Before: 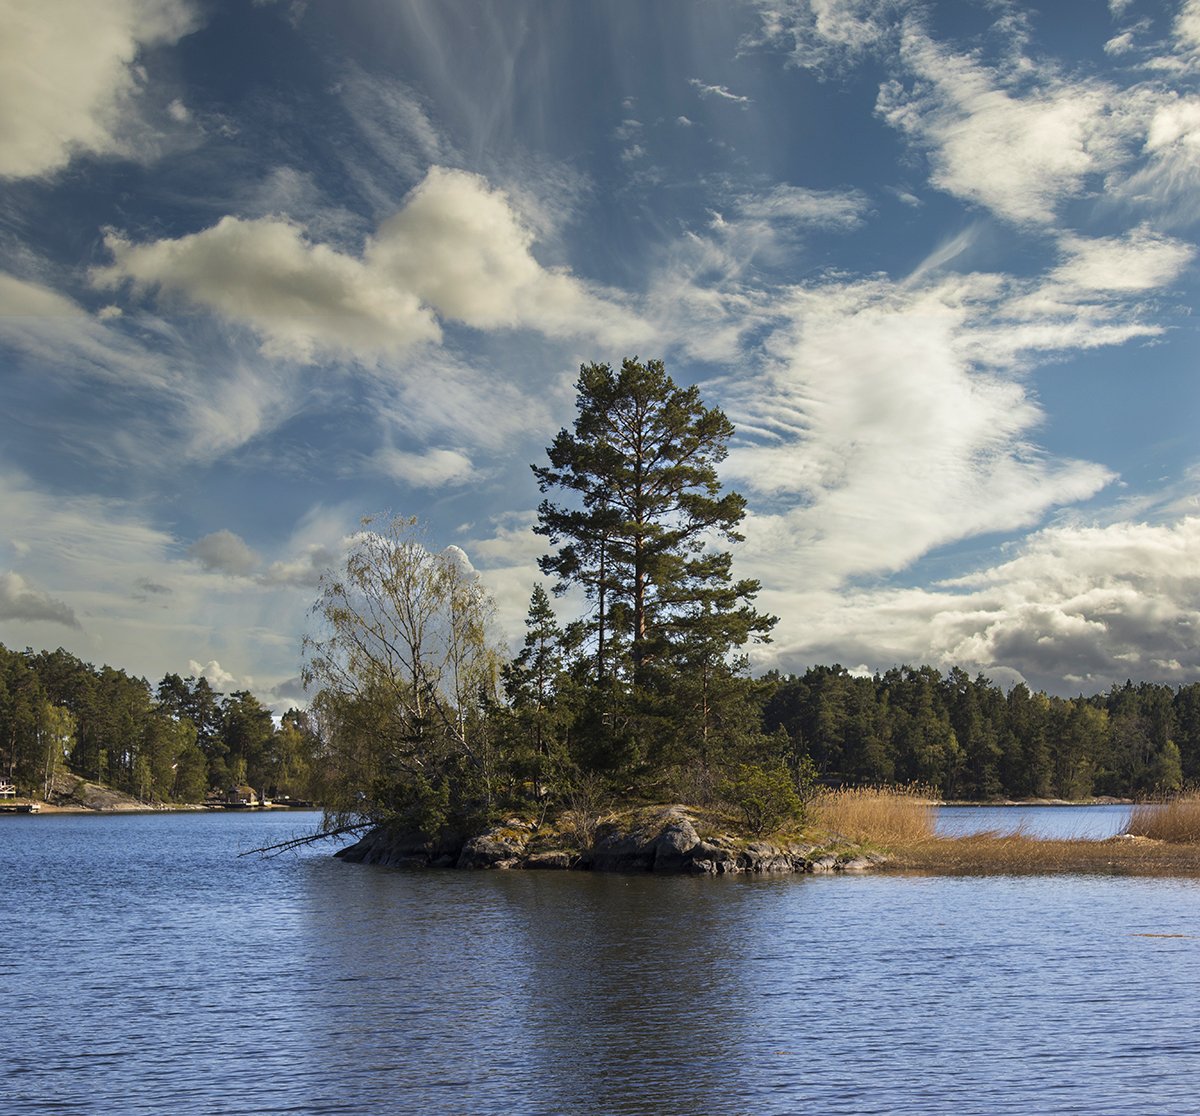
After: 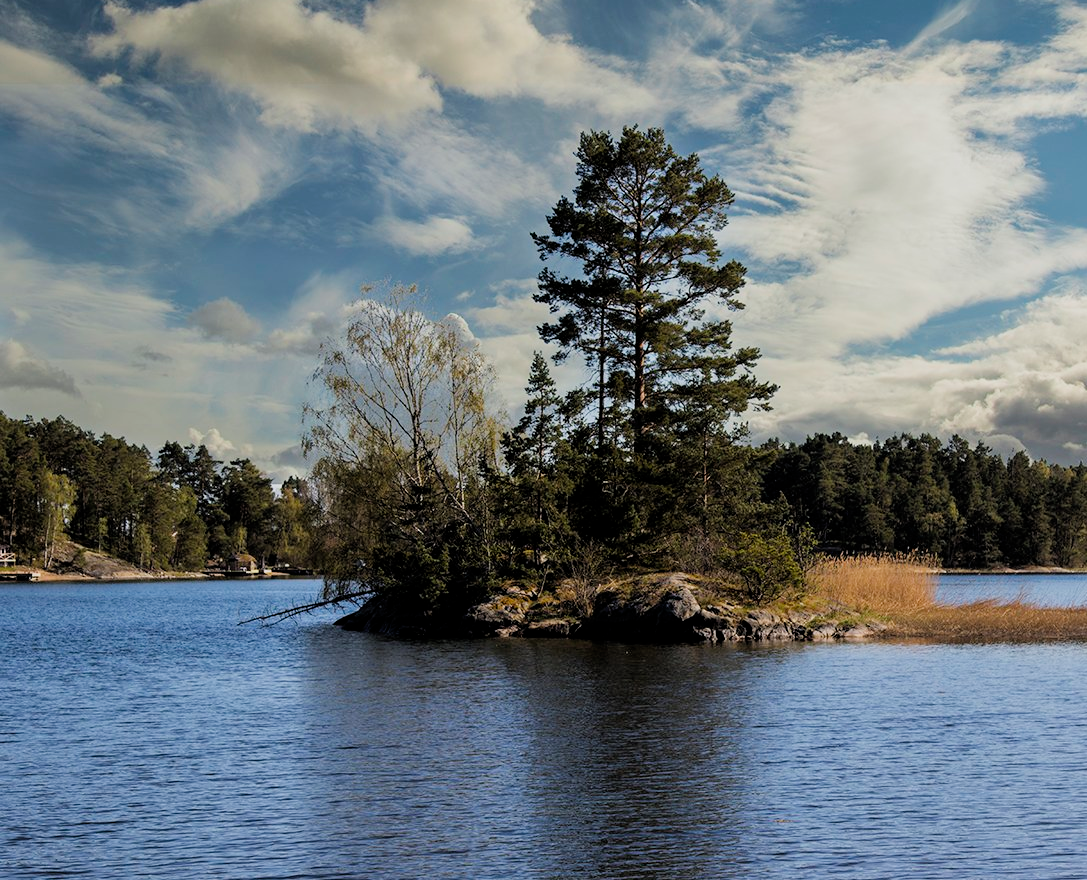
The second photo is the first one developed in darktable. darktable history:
crop: top 20.811%, right 9.406%, bottom 0.319%
filmic rgb: black relative exposure -7.77 EV, white relative exposure 4.4 EV, threshold 5.94 EV, target black luminance 0%, hardness 3.75, latitude 50.81%, contrast 1.065, highlights saturation mix 8.55%, shadows ↔ highlights balance -0.22%, enable highlight reconstruction true
